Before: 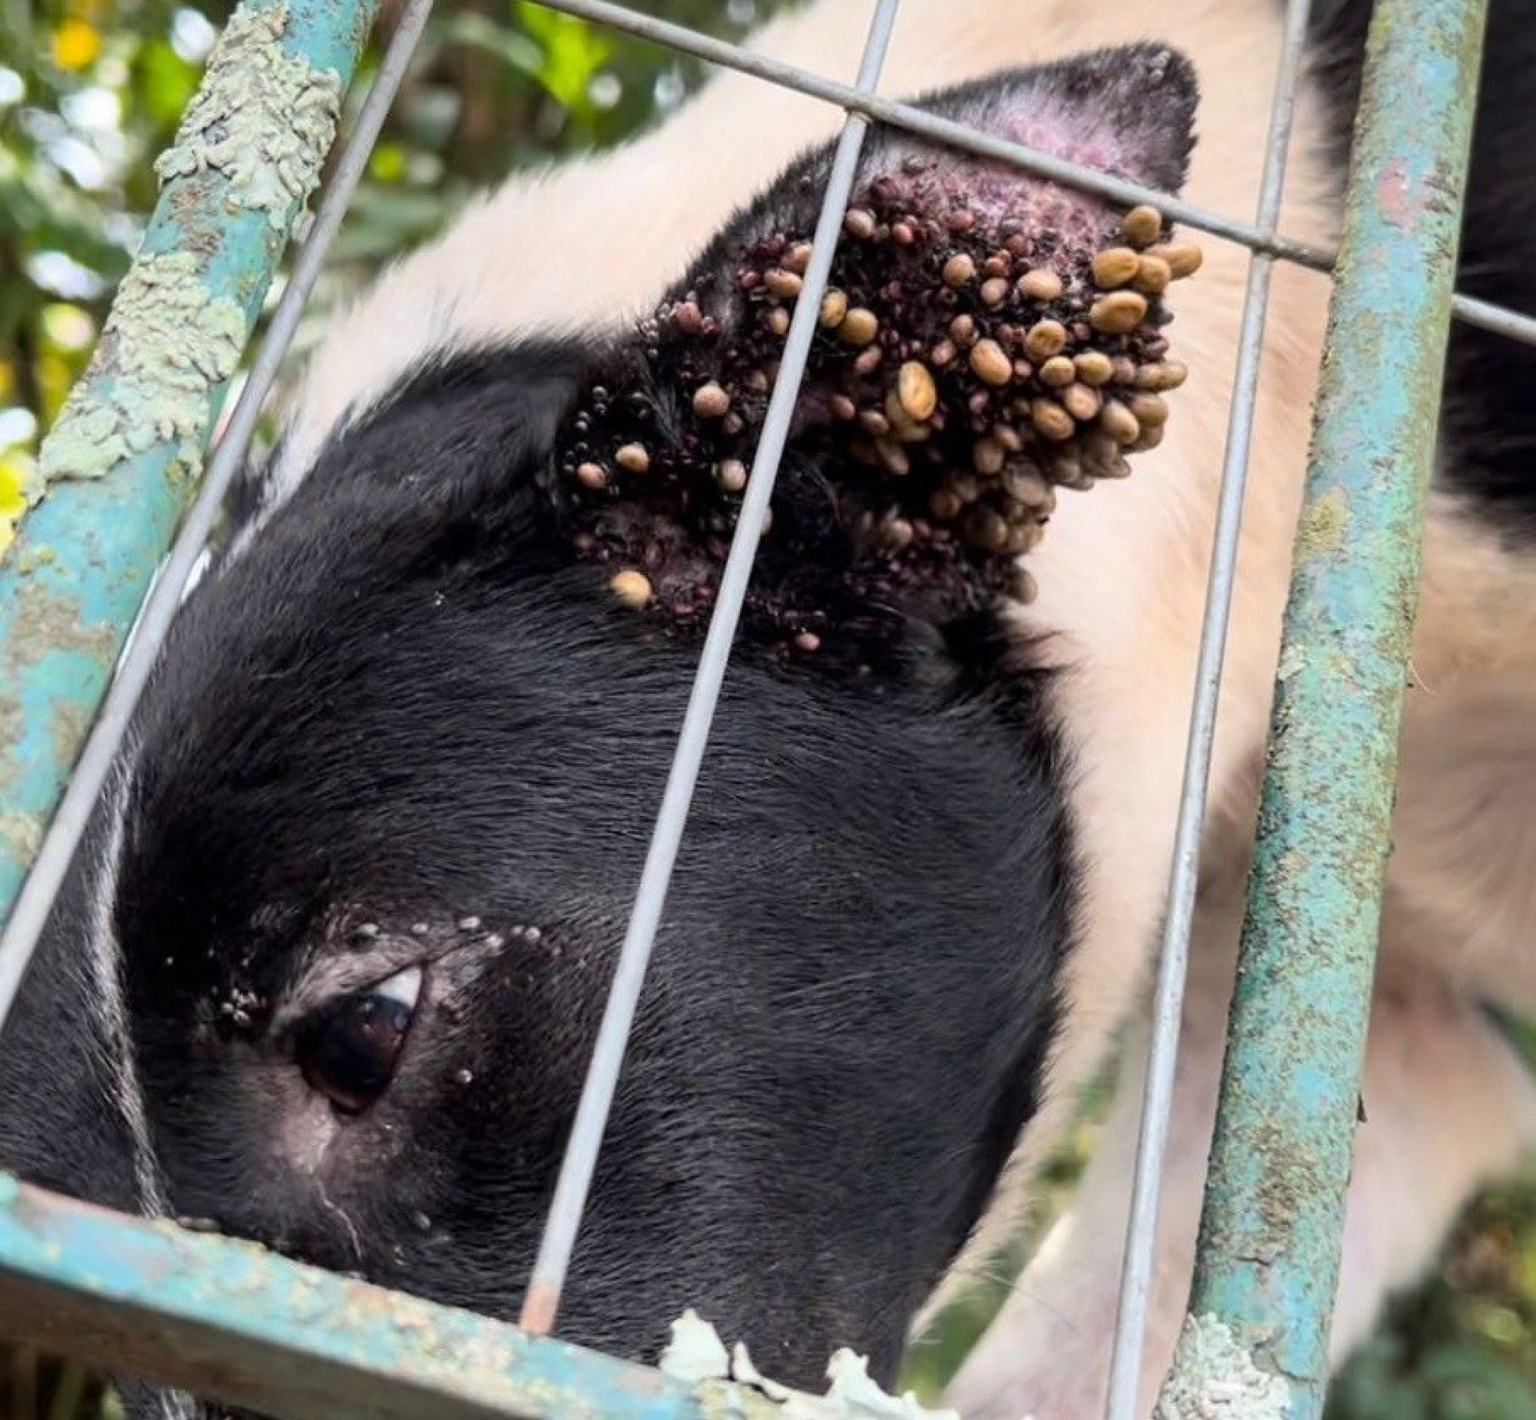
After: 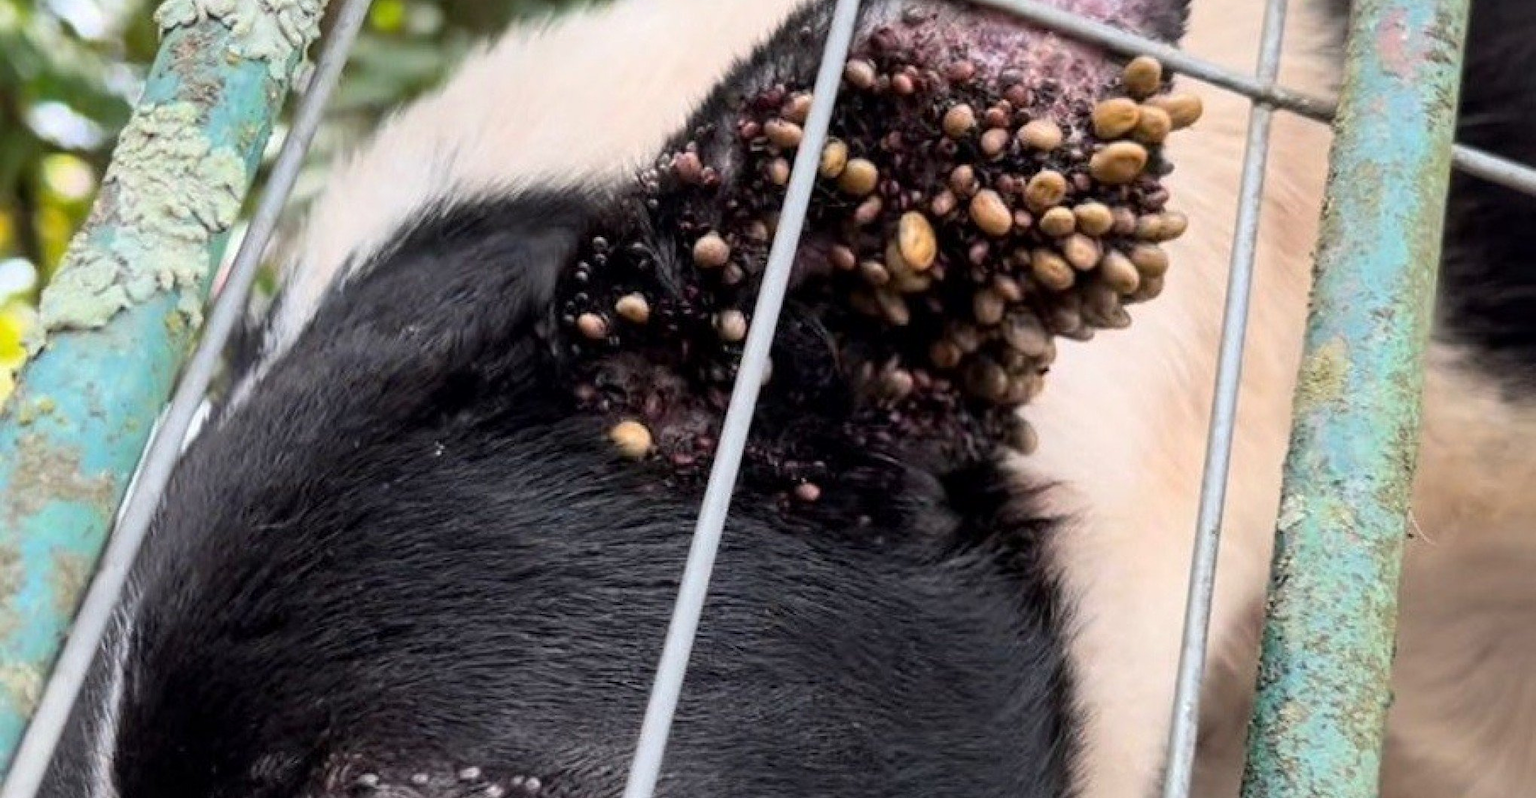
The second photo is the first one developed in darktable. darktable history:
local contrast: mode bilateral grid, contrast 15, coarseness 35, detail 106%, midtone range 0.2
crop and rotate: top 10.592%, bottom 33.202%
